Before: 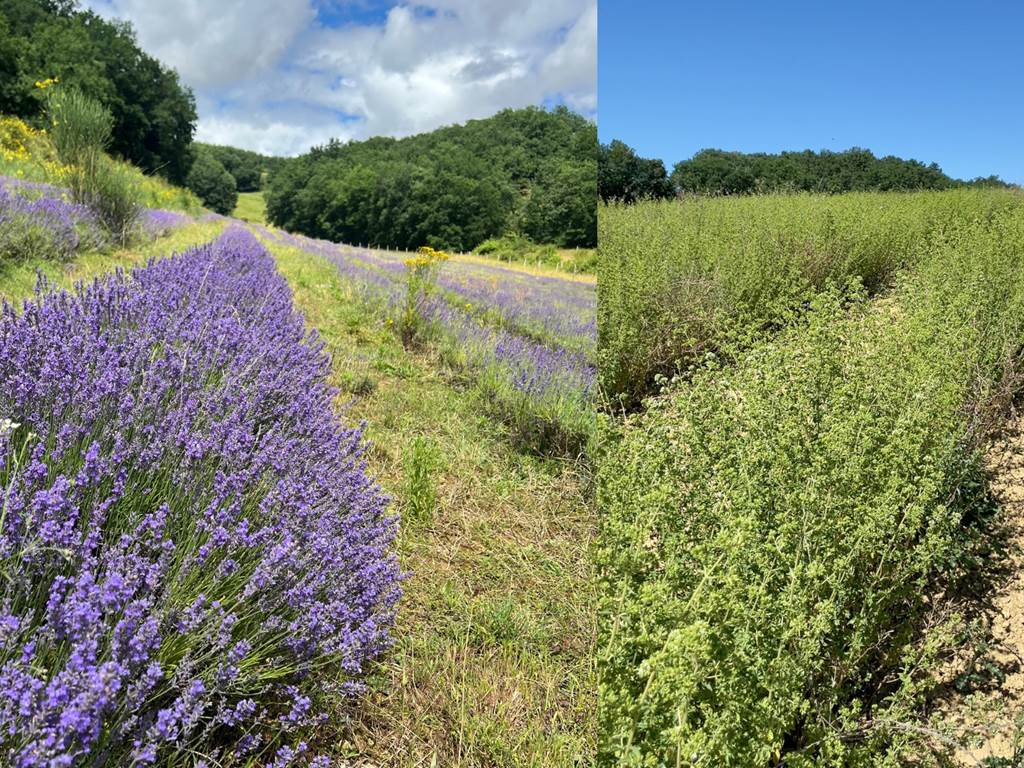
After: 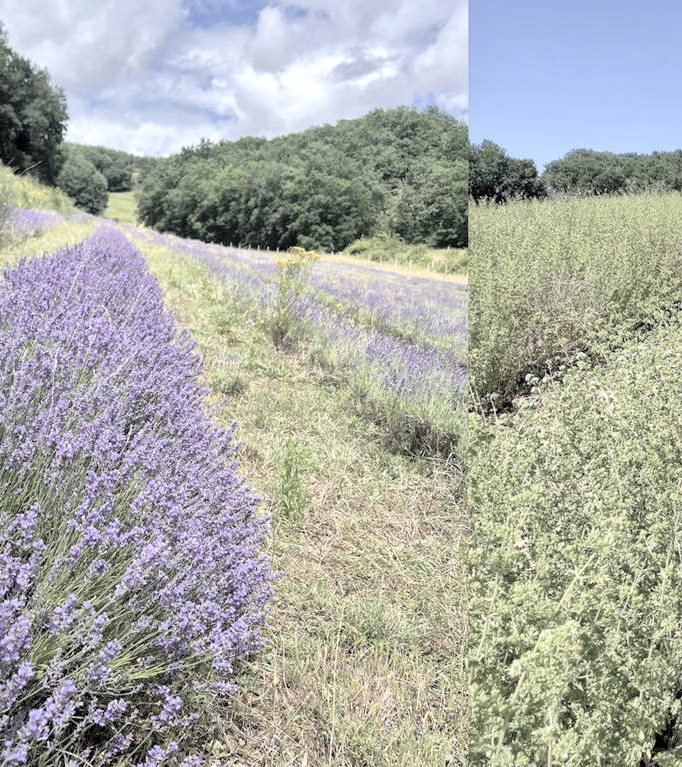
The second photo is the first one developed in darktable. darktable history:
exposure: black level correction 0.001, exposure 0.014 EV, compensate highlight preservation false
contrast brightness saturation: brightness 0.18, saturation -0.5
white balance: red 1.004, blue 1.096
global tonemap: drago (1, 100), detail 1
crop and rotate: left 12.673%, right 20.66%
